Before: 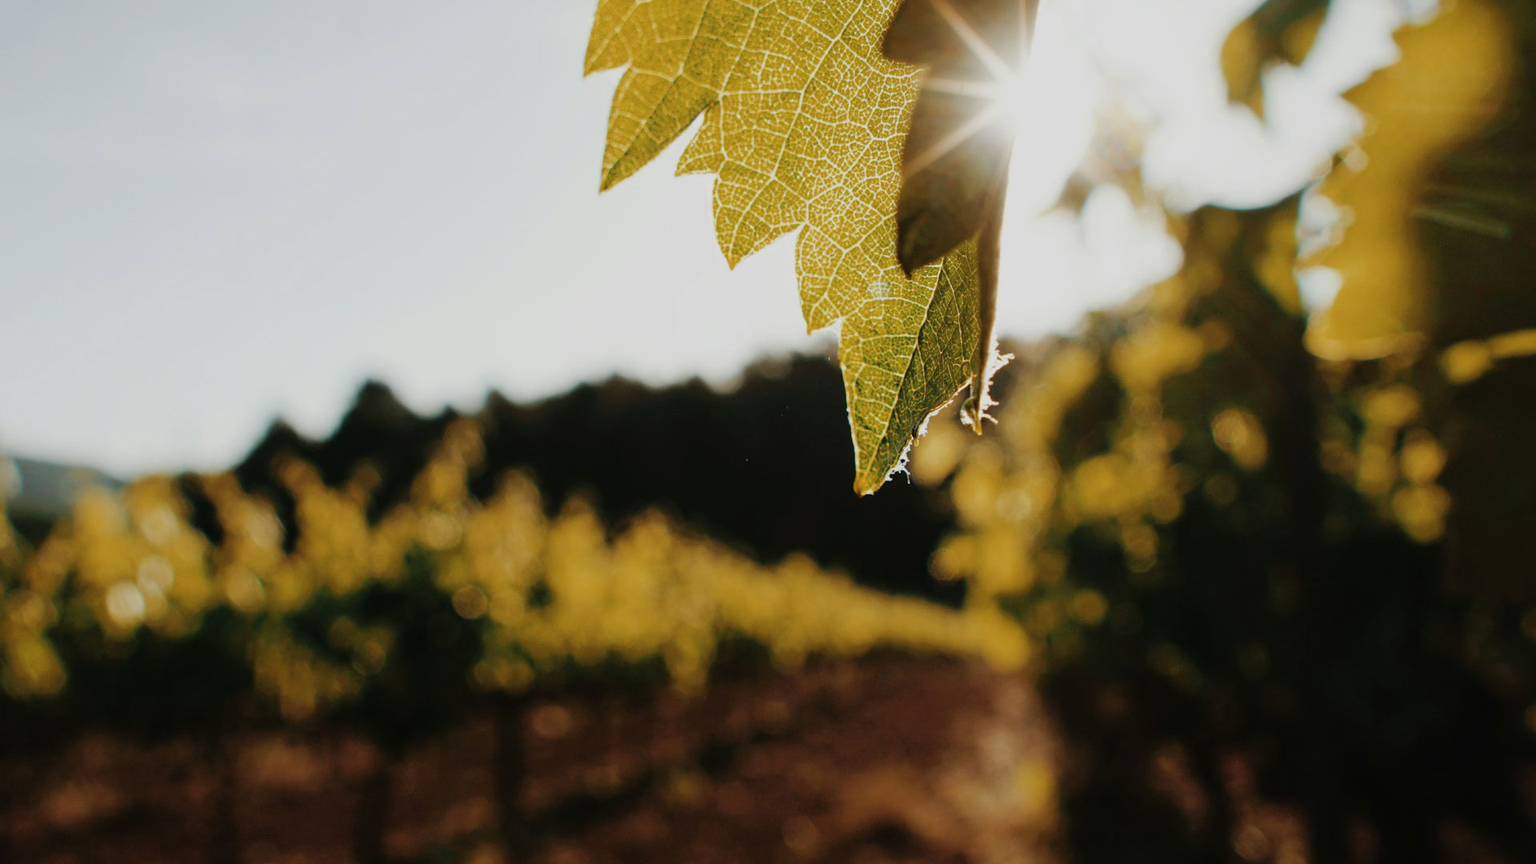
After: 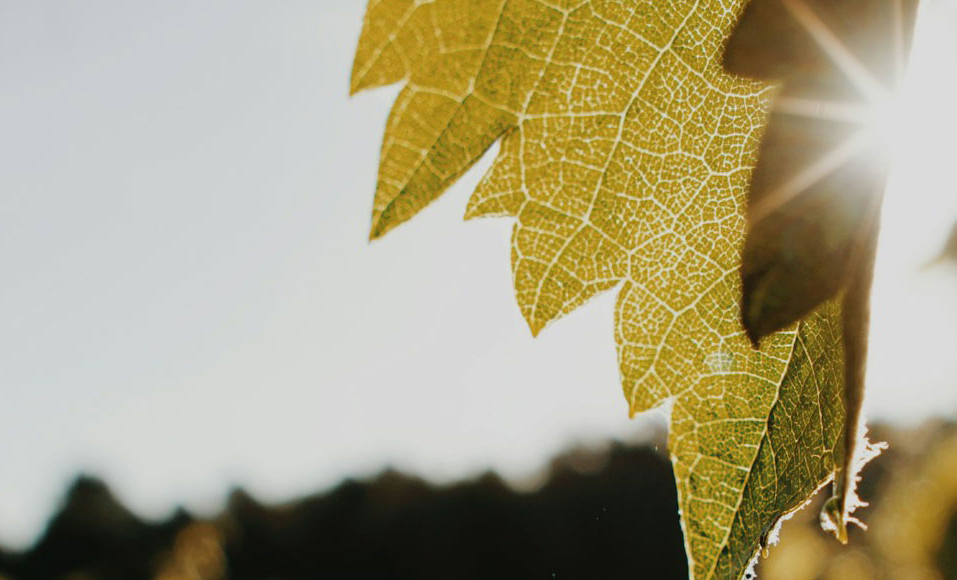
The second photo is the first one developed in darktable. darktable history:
crop: left 19.834%, right 30.32%, bottom 46.26%
